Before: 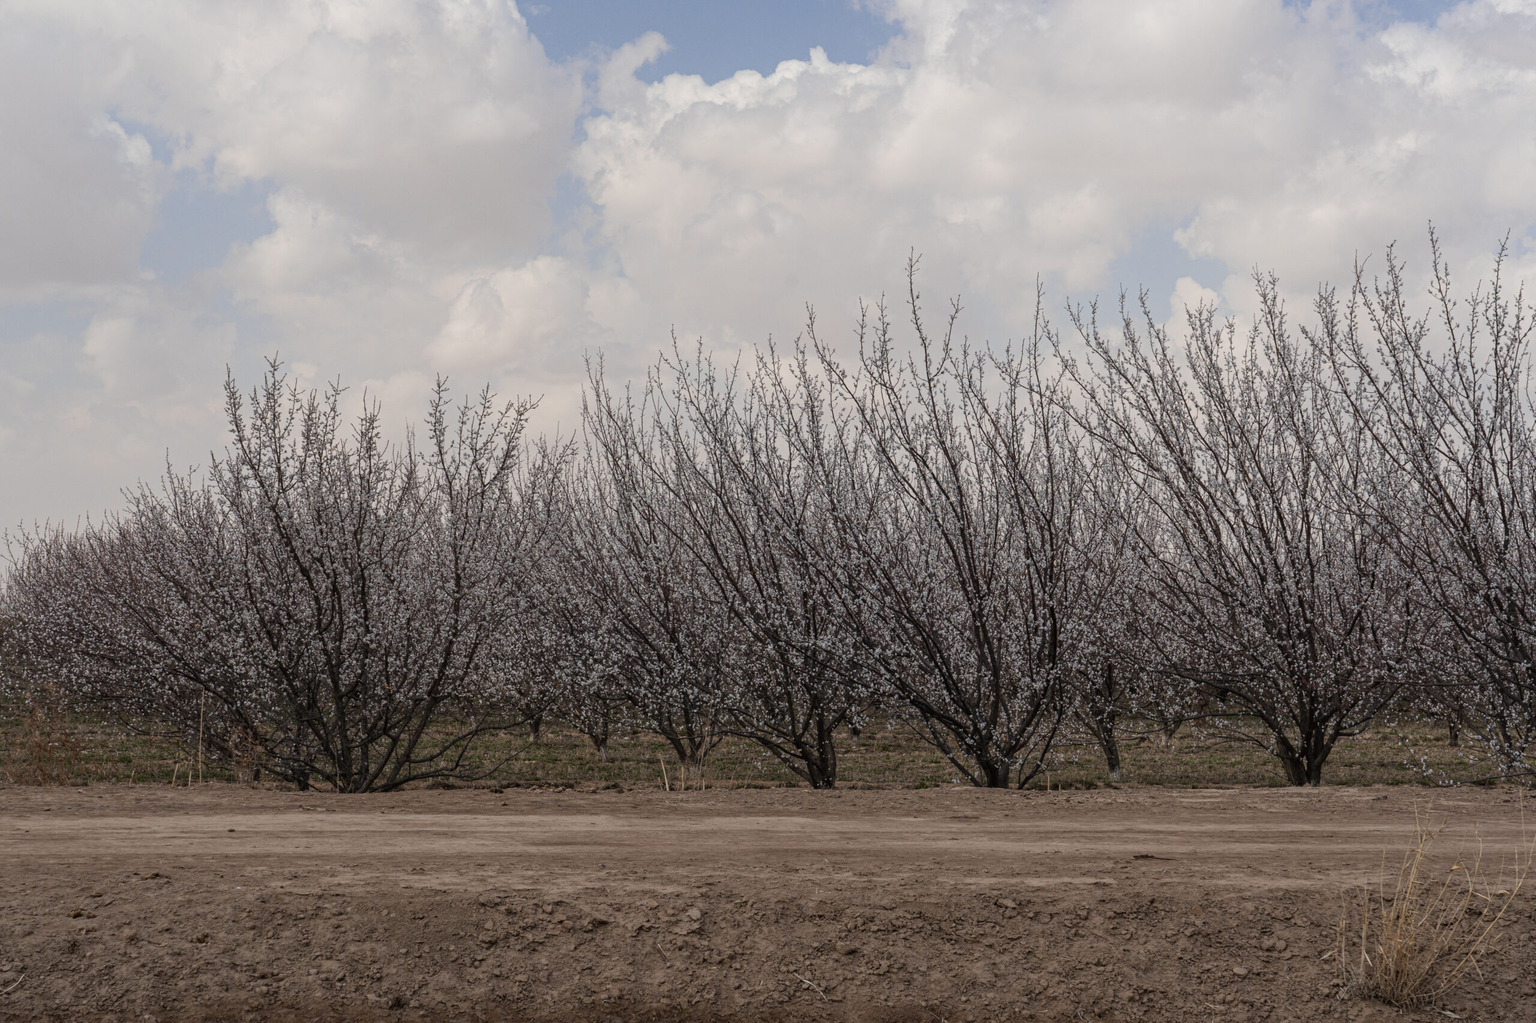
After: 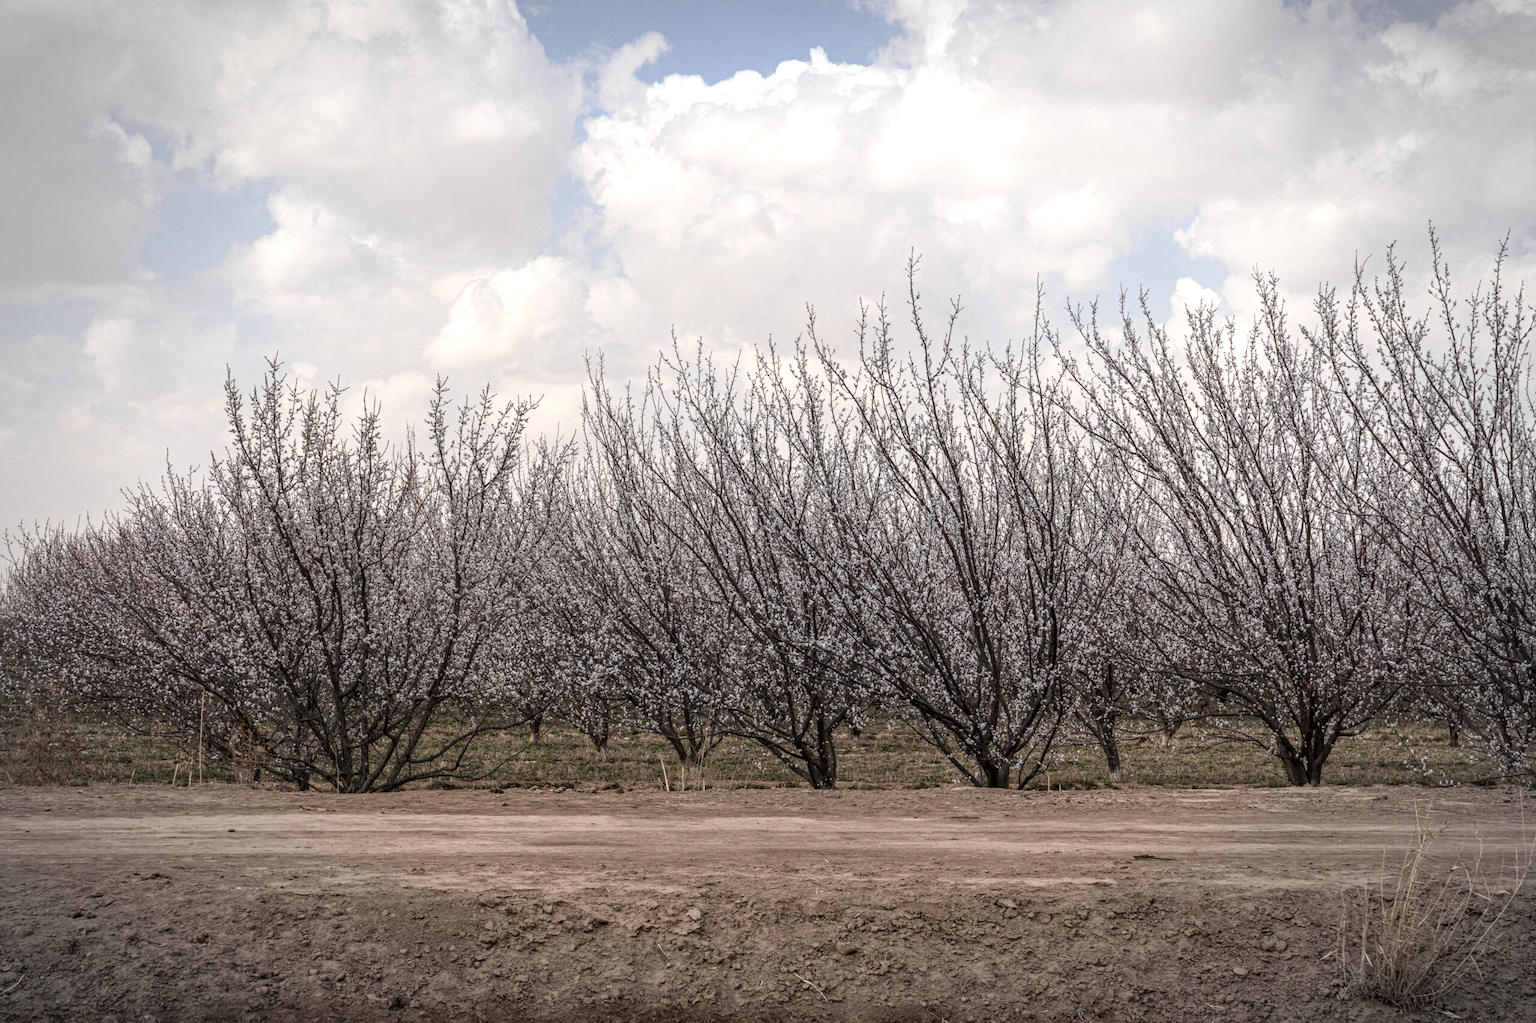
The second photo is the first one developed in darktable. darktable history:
local contrast: on, module defaults
base curve: curves: ch0 [(0, 0) (0.297, 0.298) (1, 1)], preserve colors none
vignetting: automatic ratio true
exposure: black level correction 0, exposure 0.7 EV, compensate exposure bias true, compensate highlight preservation false
